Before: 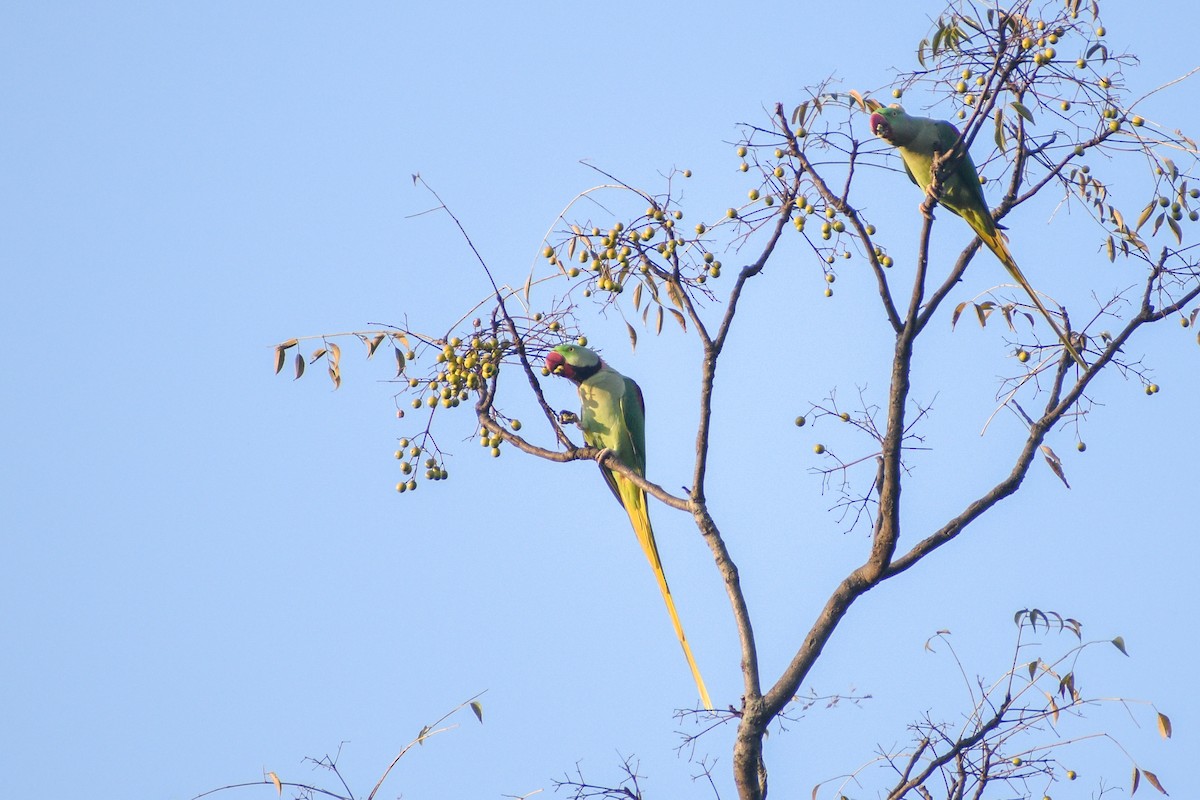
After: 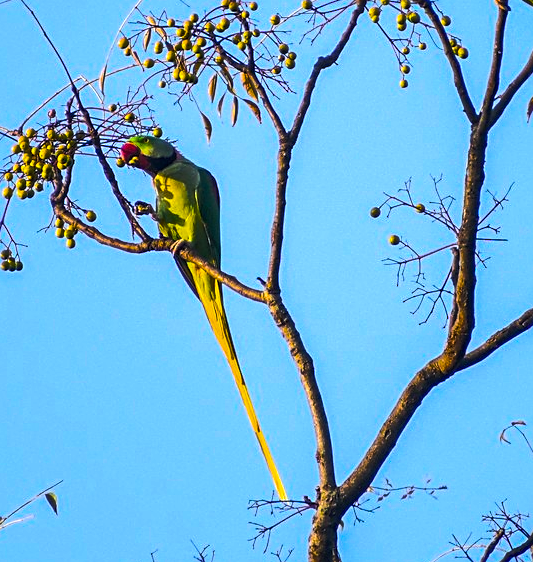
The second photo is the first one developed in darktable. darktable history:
crop: left 35.432%, top 26.233%, right 20.145%, bottom 3.432%
sharpen: on, module defaults
color balance rgb: linear chroma grading › global chroma 40.15%, perceptual saturation grading › global saturation 60.58%, perceptual saturation grading › highlights 20.44%, perceptual saturation grading › shadows -50.36%, perceptual brilliance grading › highlights 2.19%, perceptual brilliance grading › mid-tones -50.36%, perceptual brilliance grading › shadows -50.36%
local contrast: detail 130%
